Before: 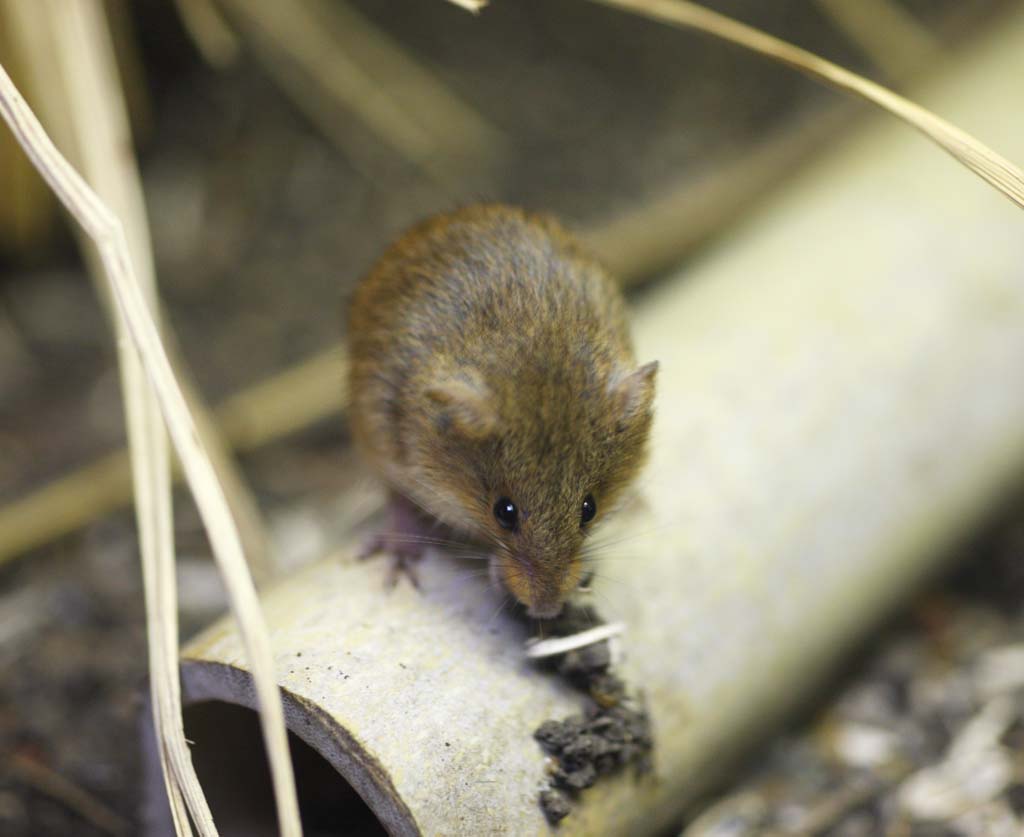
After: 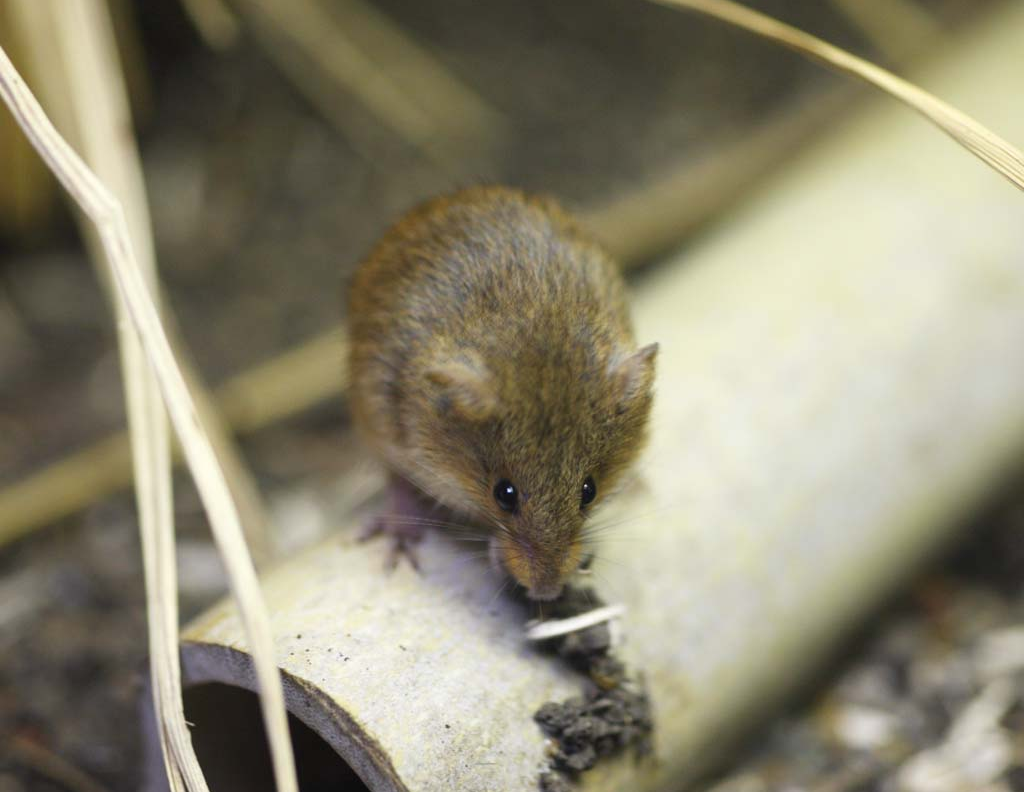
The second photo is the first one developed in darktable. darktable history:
crop and rotate: top 2.292%, bottom 3.01%
